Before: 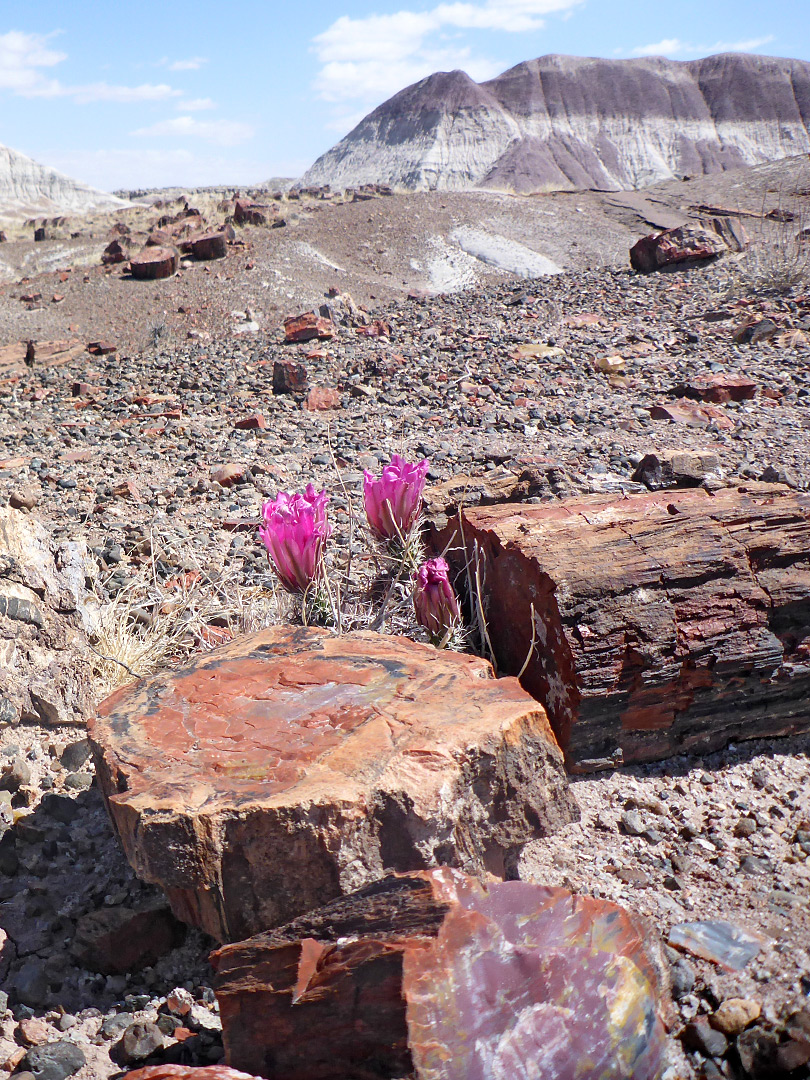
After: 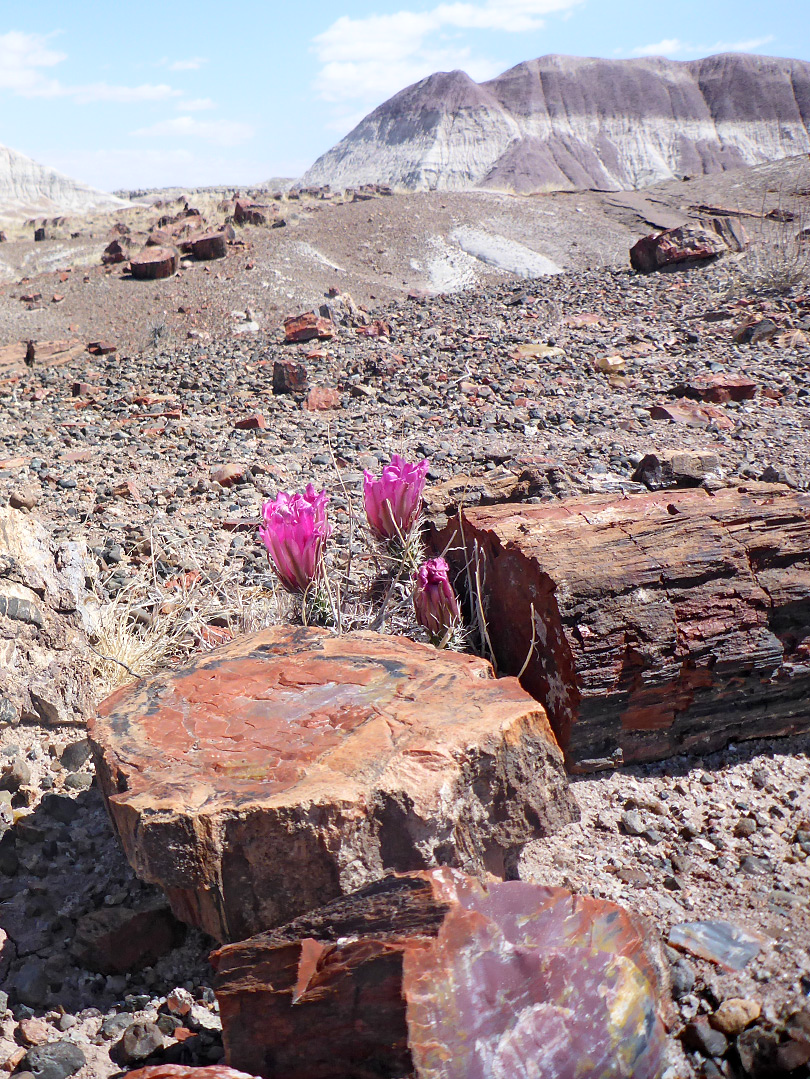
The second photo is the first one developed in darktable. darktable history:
shadows and highlights: shadows -23.36, highlights 45.43, soften with gaussian
crop: bottom 0.075%
